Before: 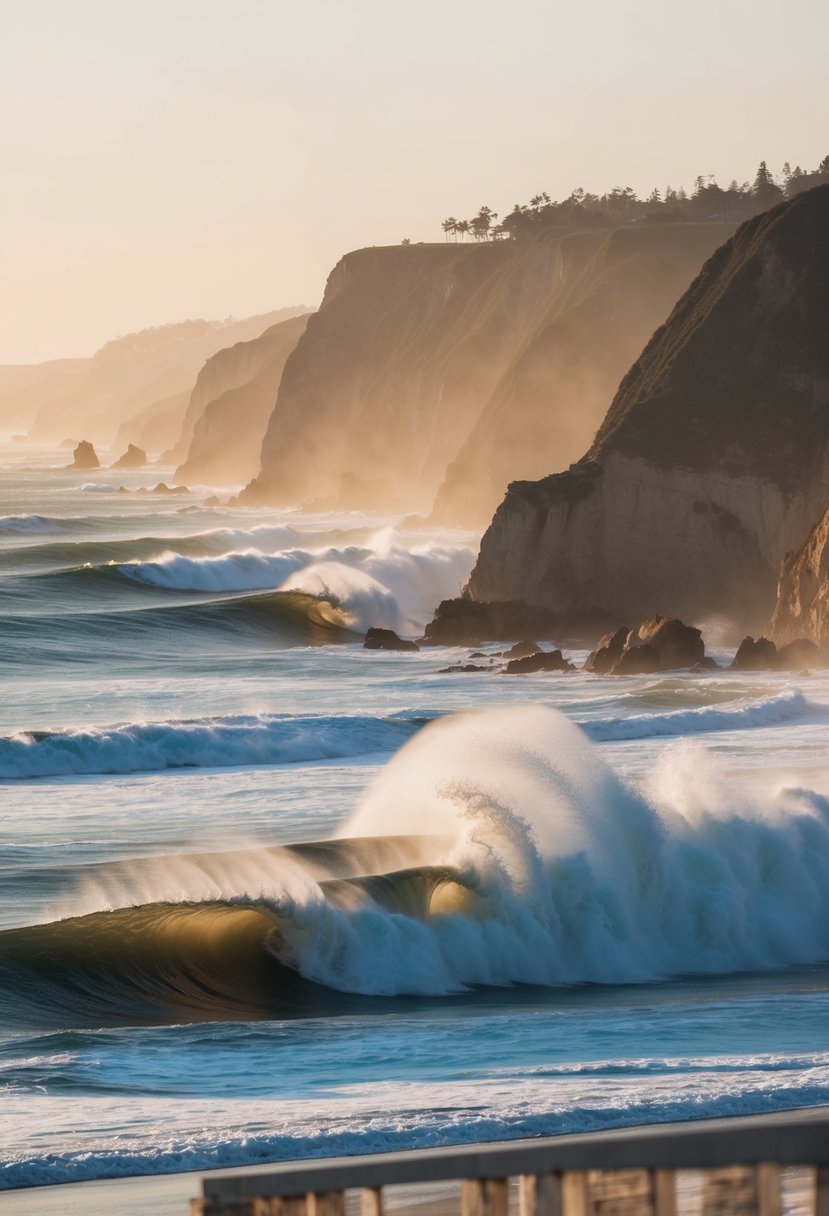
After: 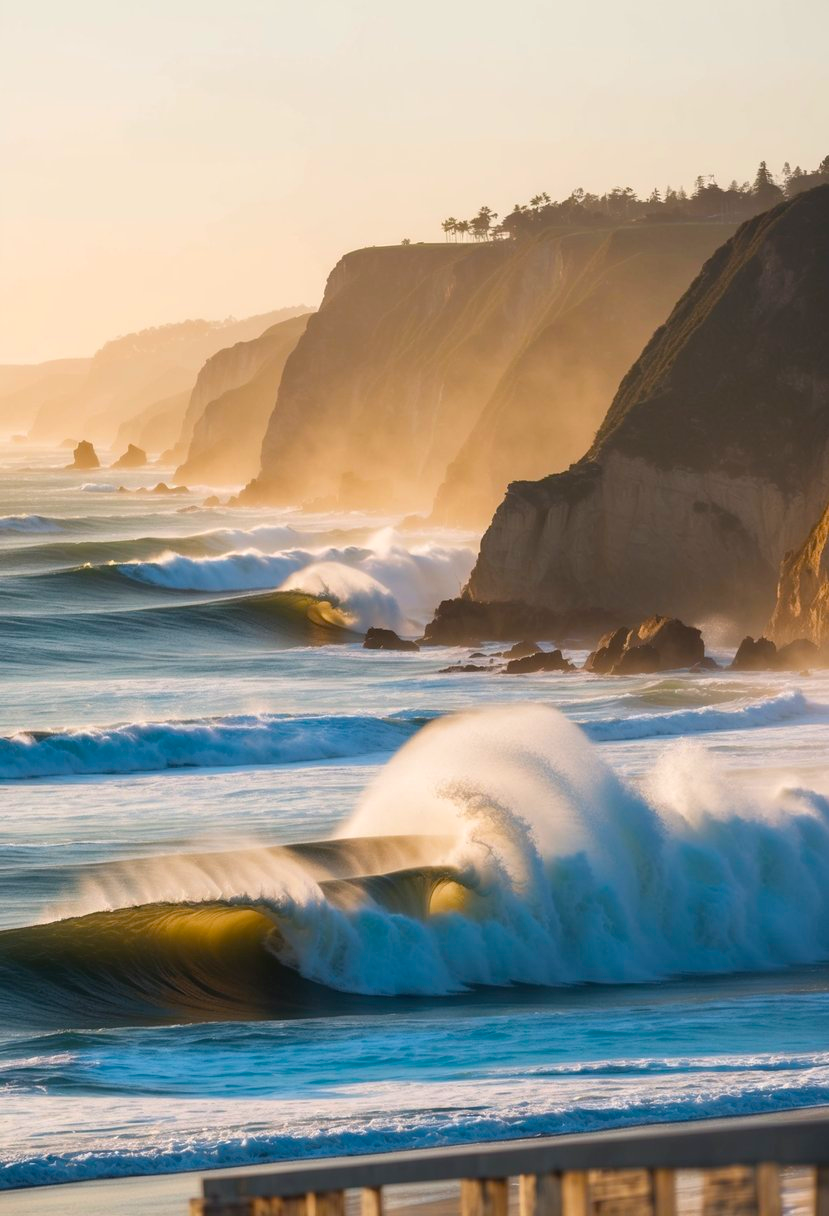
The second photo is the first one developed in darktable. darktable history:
color balance rgb: perceptual saturation grading › global saturation 30%, global vibrance 20%
exposure: exposure 0.127 EV, compensate highlight preservation false
